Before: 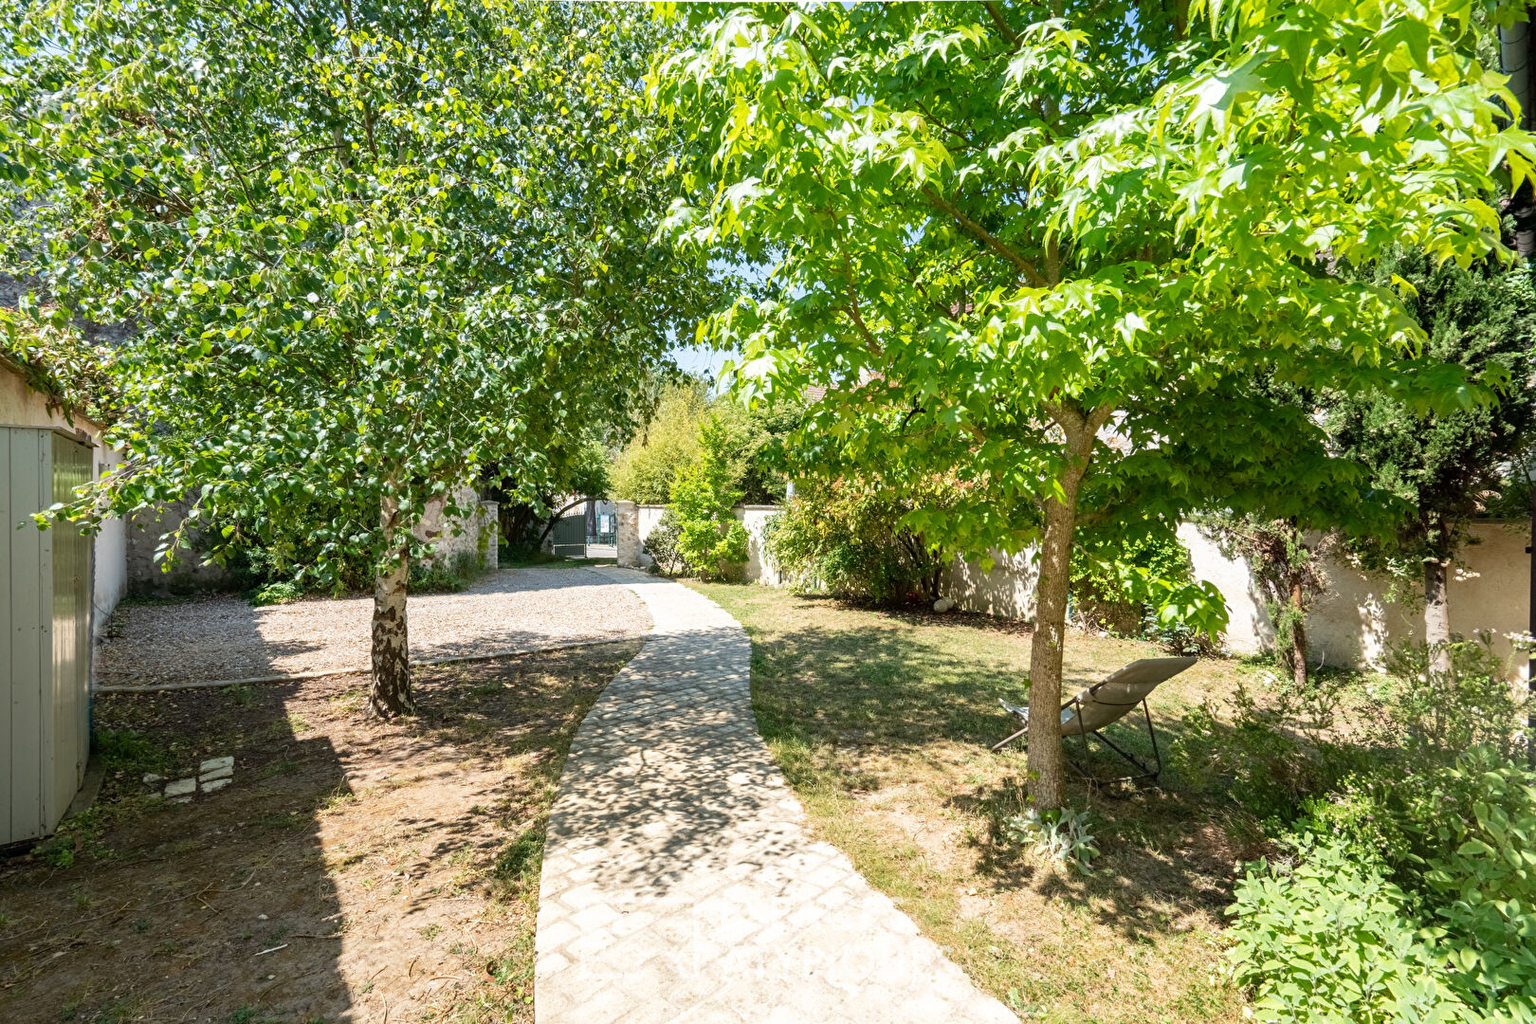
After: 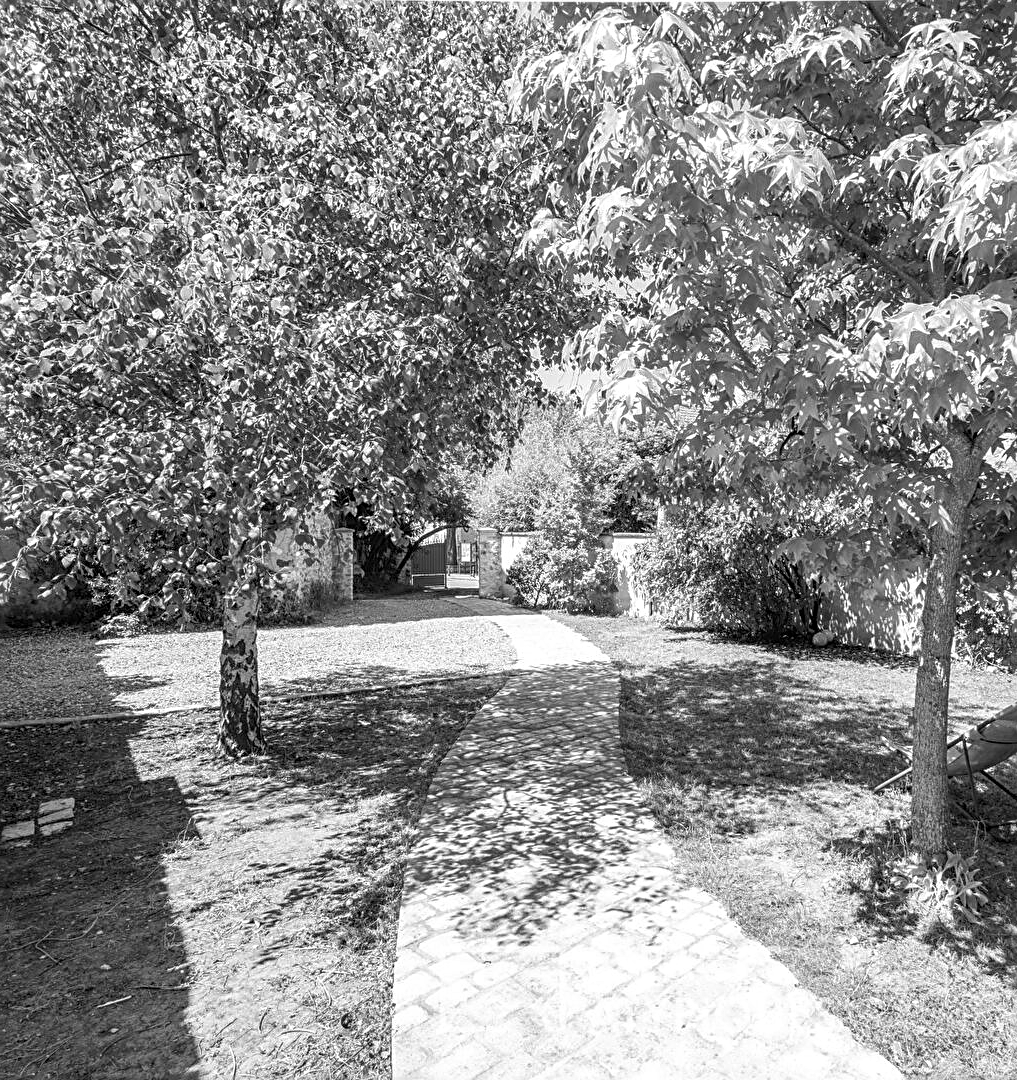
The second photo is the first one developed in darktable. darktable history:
sharpen: on, module defaults
local contrast: on, module defaults
crop: left 10.644%, right 26.528%
monochrome: a 32, b 64, size 2.3, highlights 1
